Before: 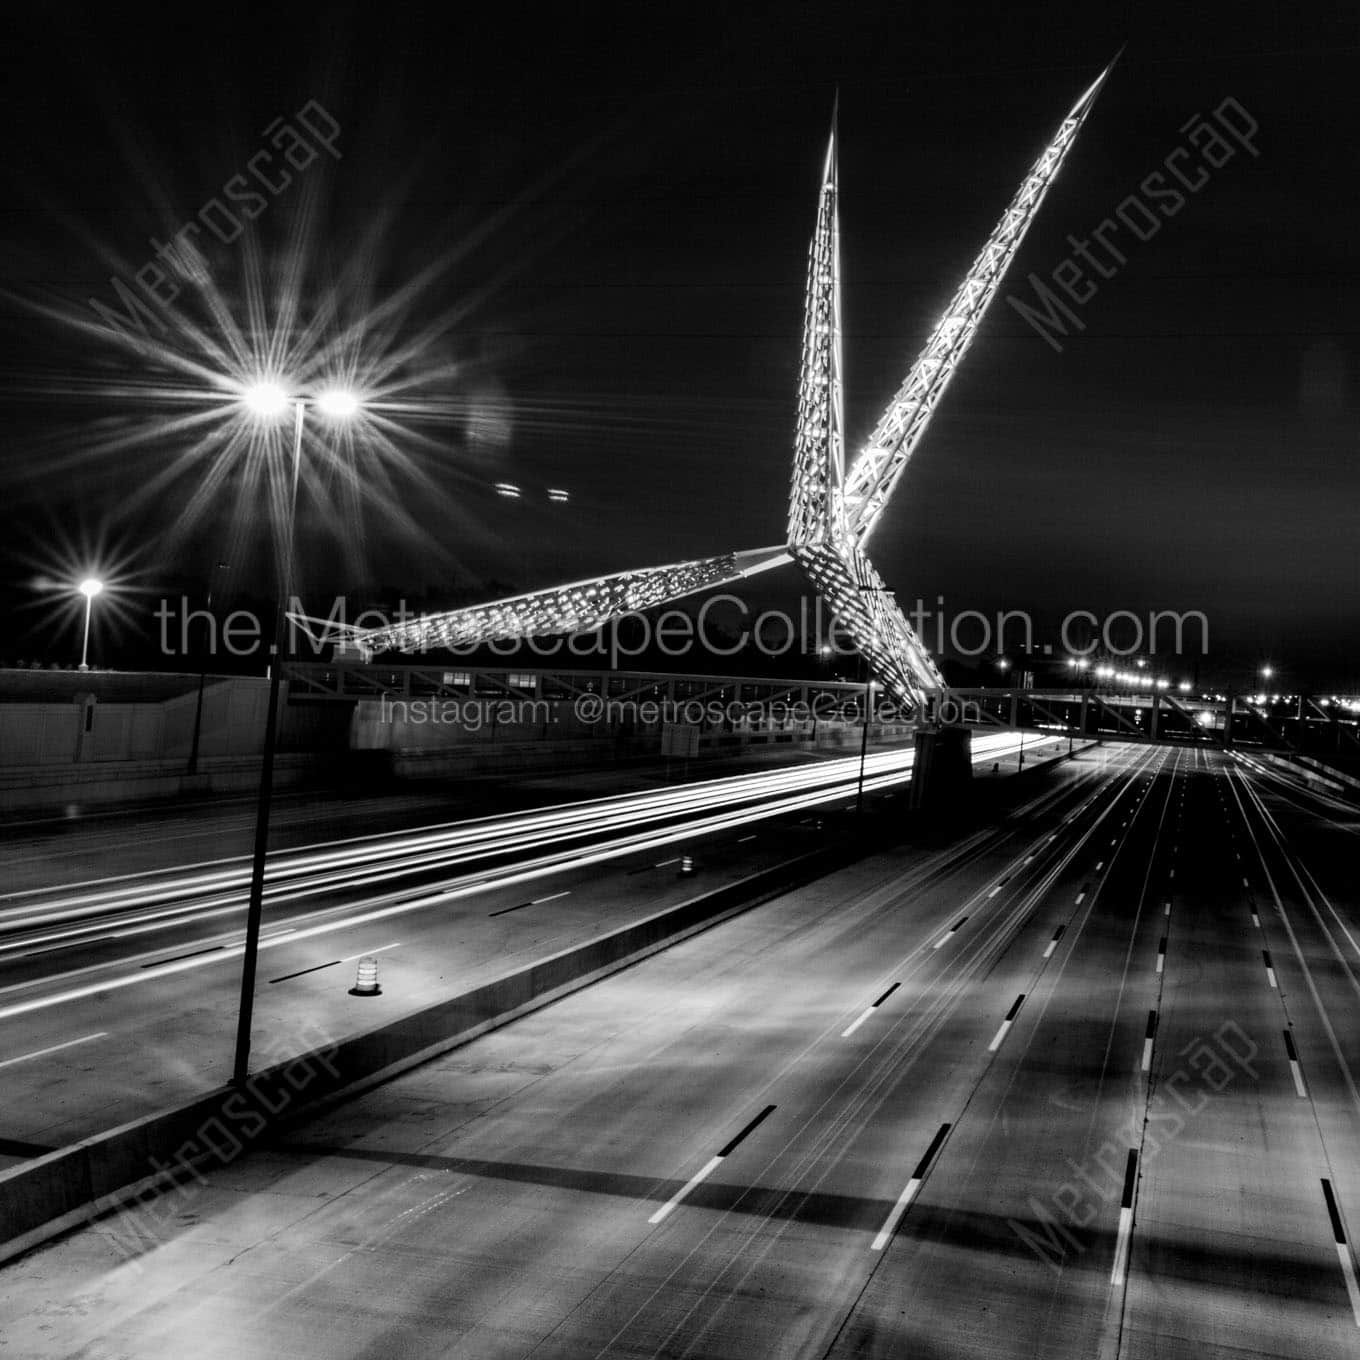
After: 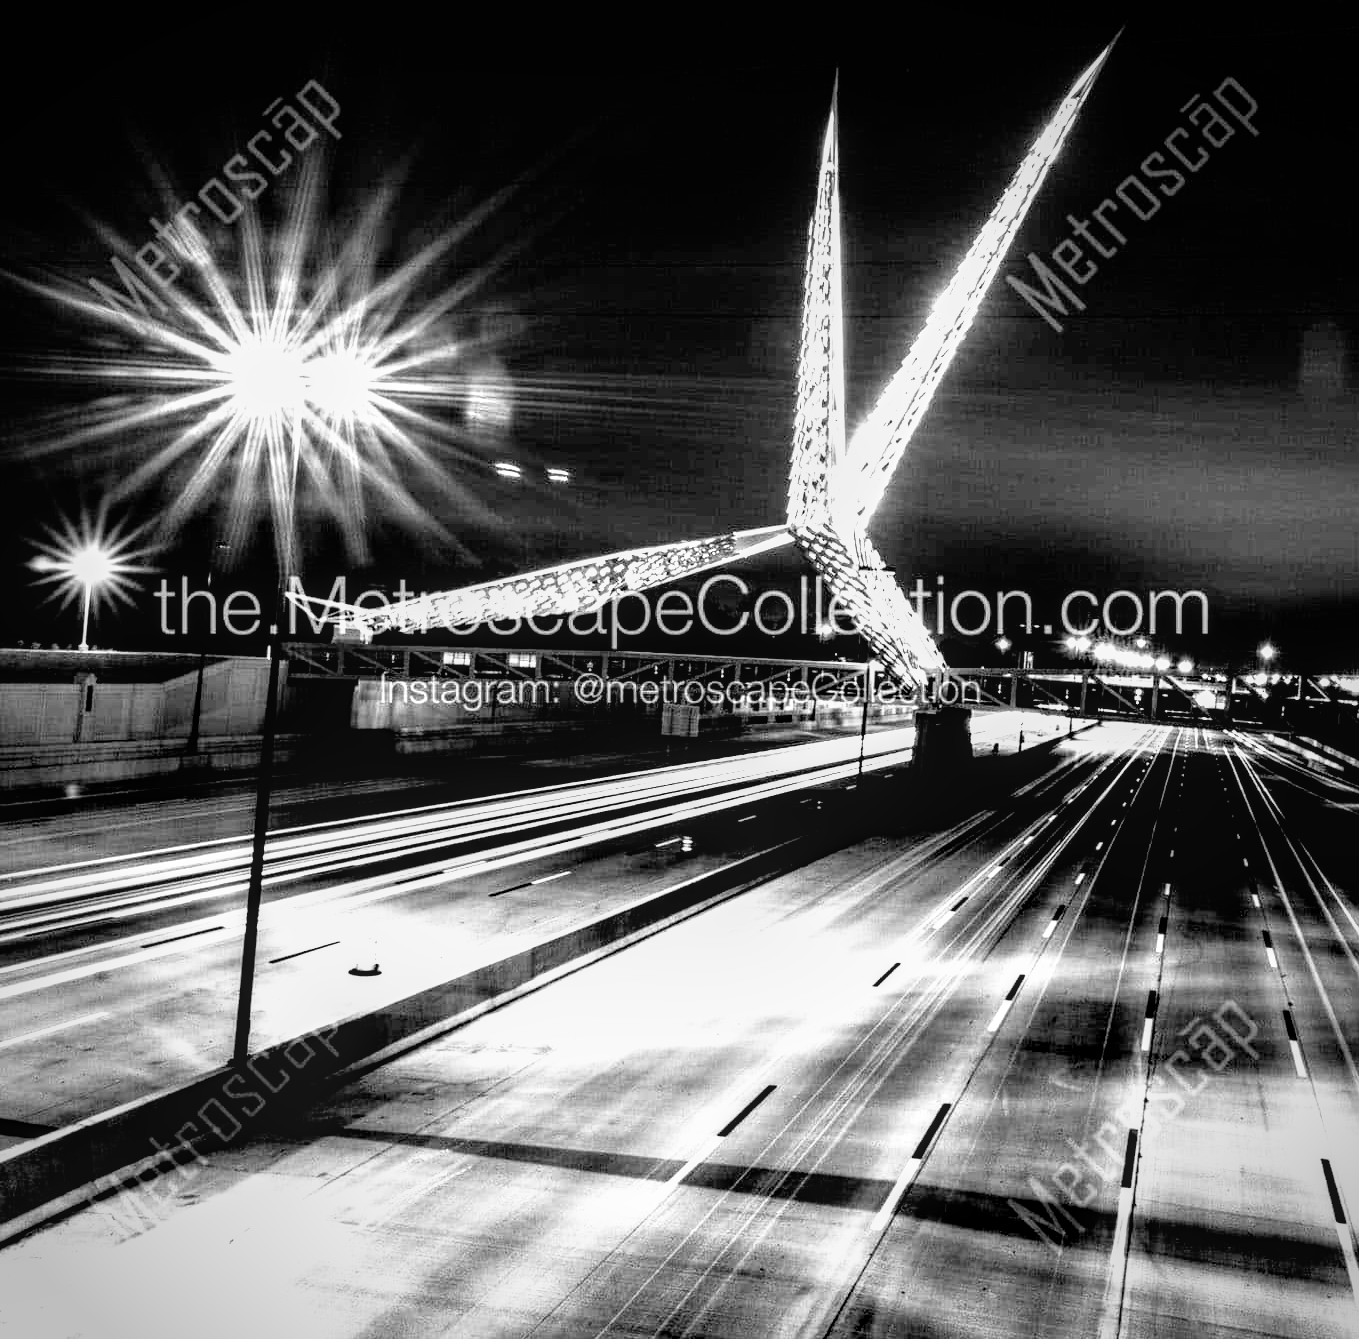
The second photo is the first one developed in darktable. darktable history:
vignetting: brightness -0.441, saturation -0.689, automatic ratio true
filmic rgb: black relative exposure -3.72 EV, white relative exposure 2.78 EV, dynamic range scaling -4.77%, hardness 3.03
exposure: exposure 2.255 EV, compensate exposure bias true, compensate highlight preservation false
color zones: curves: ch1 [(0.239, 0.552) (0.75, 0.5)]; ch2 [(0.25, 0.462) (0.749, 0.457)], mix -119.98%
crop: top 1.493%, right 0.026%
local contrast: on, module defaults
